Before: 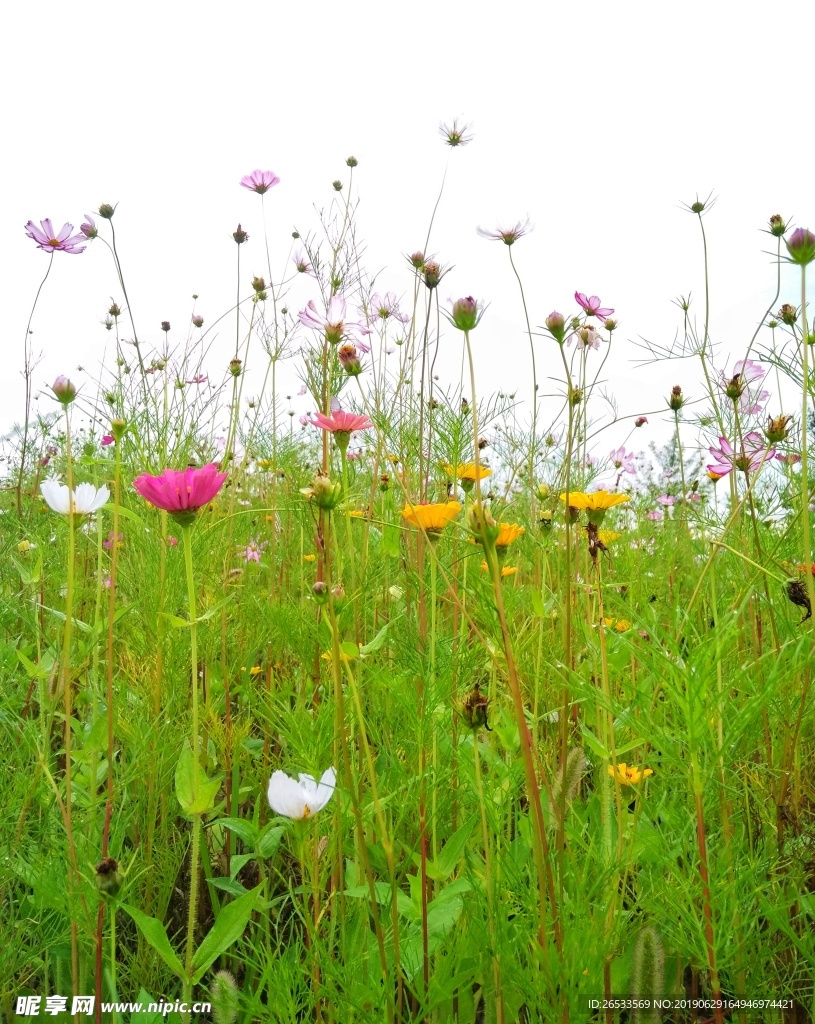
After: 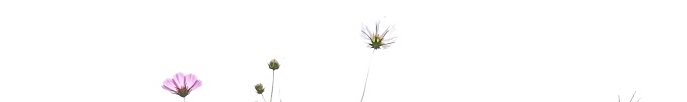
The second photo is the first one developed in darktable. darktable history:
crop and rotate: left 9.644%, top 9.491%, right 6.021%, bottom 80.509%
sharpen: on, module defaults
